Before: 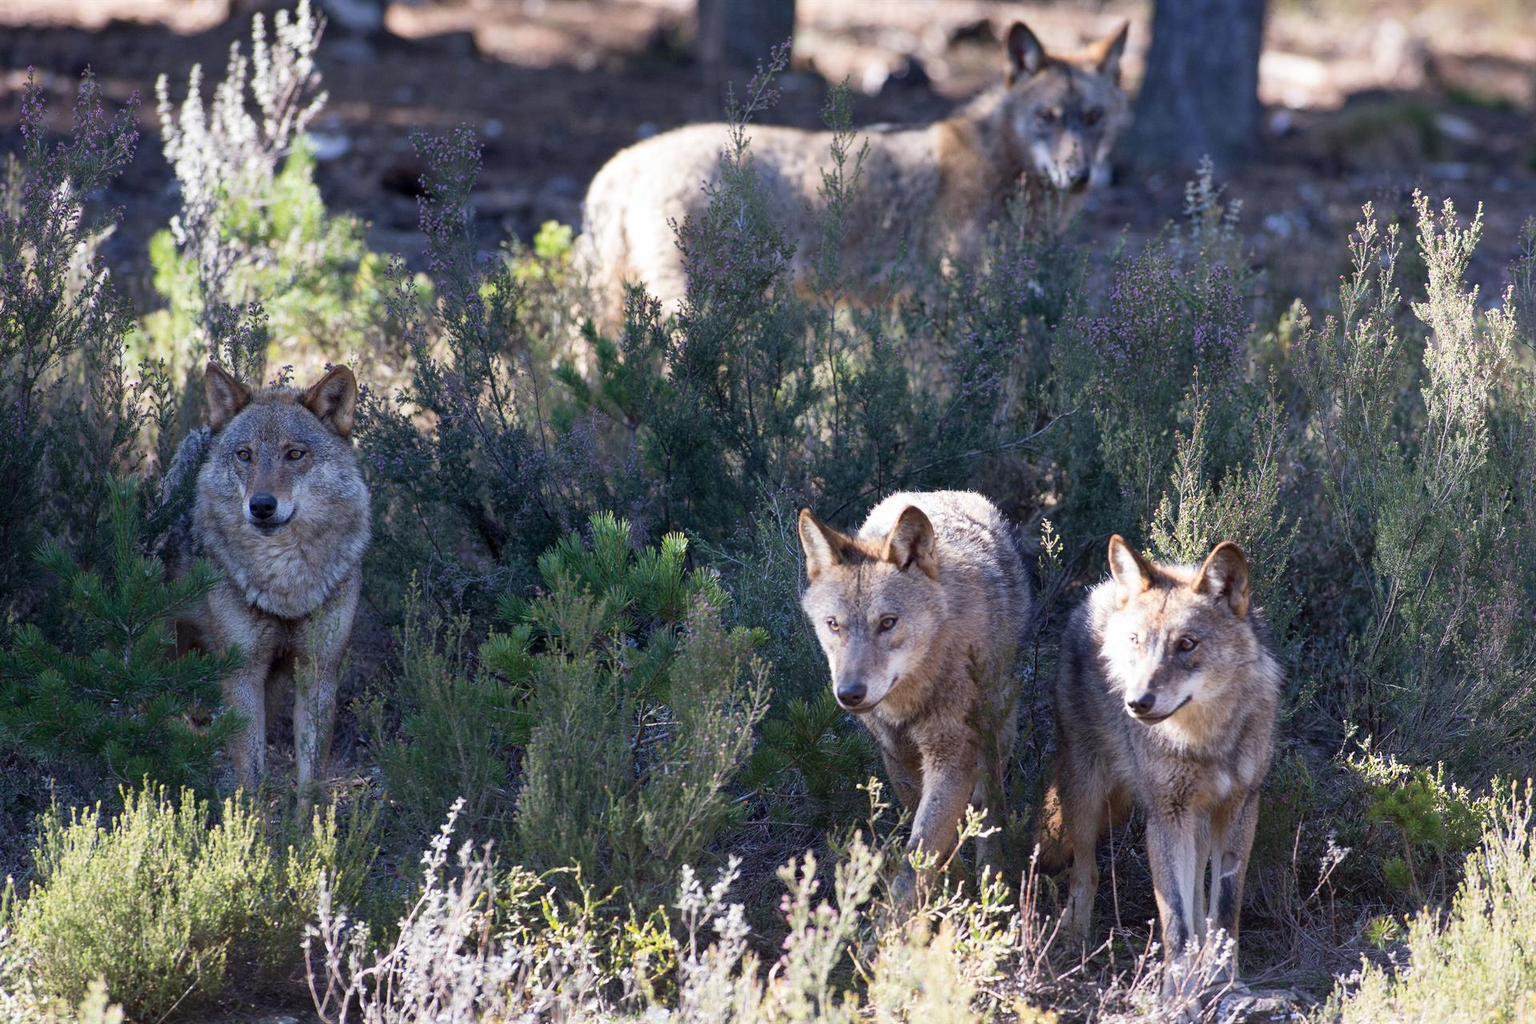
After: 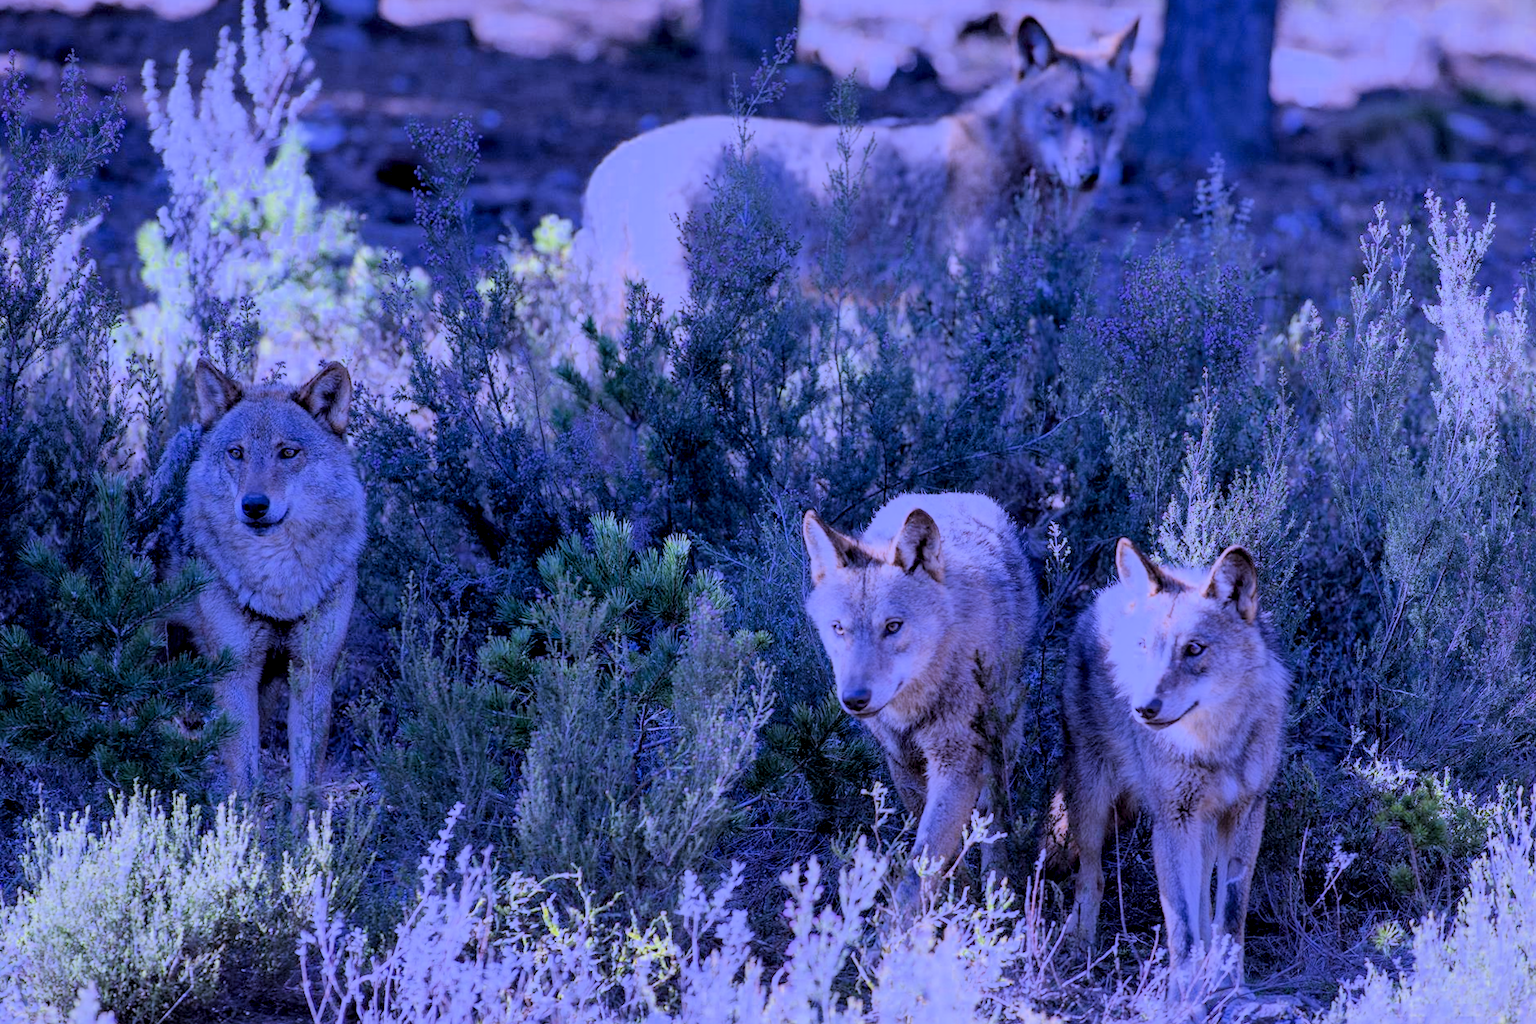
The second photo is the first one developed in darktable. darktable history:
color calibration: x 0.37, y 0.382, temperature 4313.32 K
white balance: red 0.98, blue 1.61
filmic rgb: black relative exposure -6.15 EV, white relative exposure 6.96 EV, hardness 2.23, color science v6 (2022)
crop and rotate: left 0.614%, top 0.179%, bottom 0.309%
rotate and perspective: rotation 0.174°, lens shift (vertical) 0.013, lens shift (horizontal) 0.019, shear 0.001, automatic cropping original format, crop left 0.007, crop right 0.991, crop top 0.016, crop bottom 0.997
local contrast: highlights 25%, detail 150%
color balance rgb: global vibrance 10%
